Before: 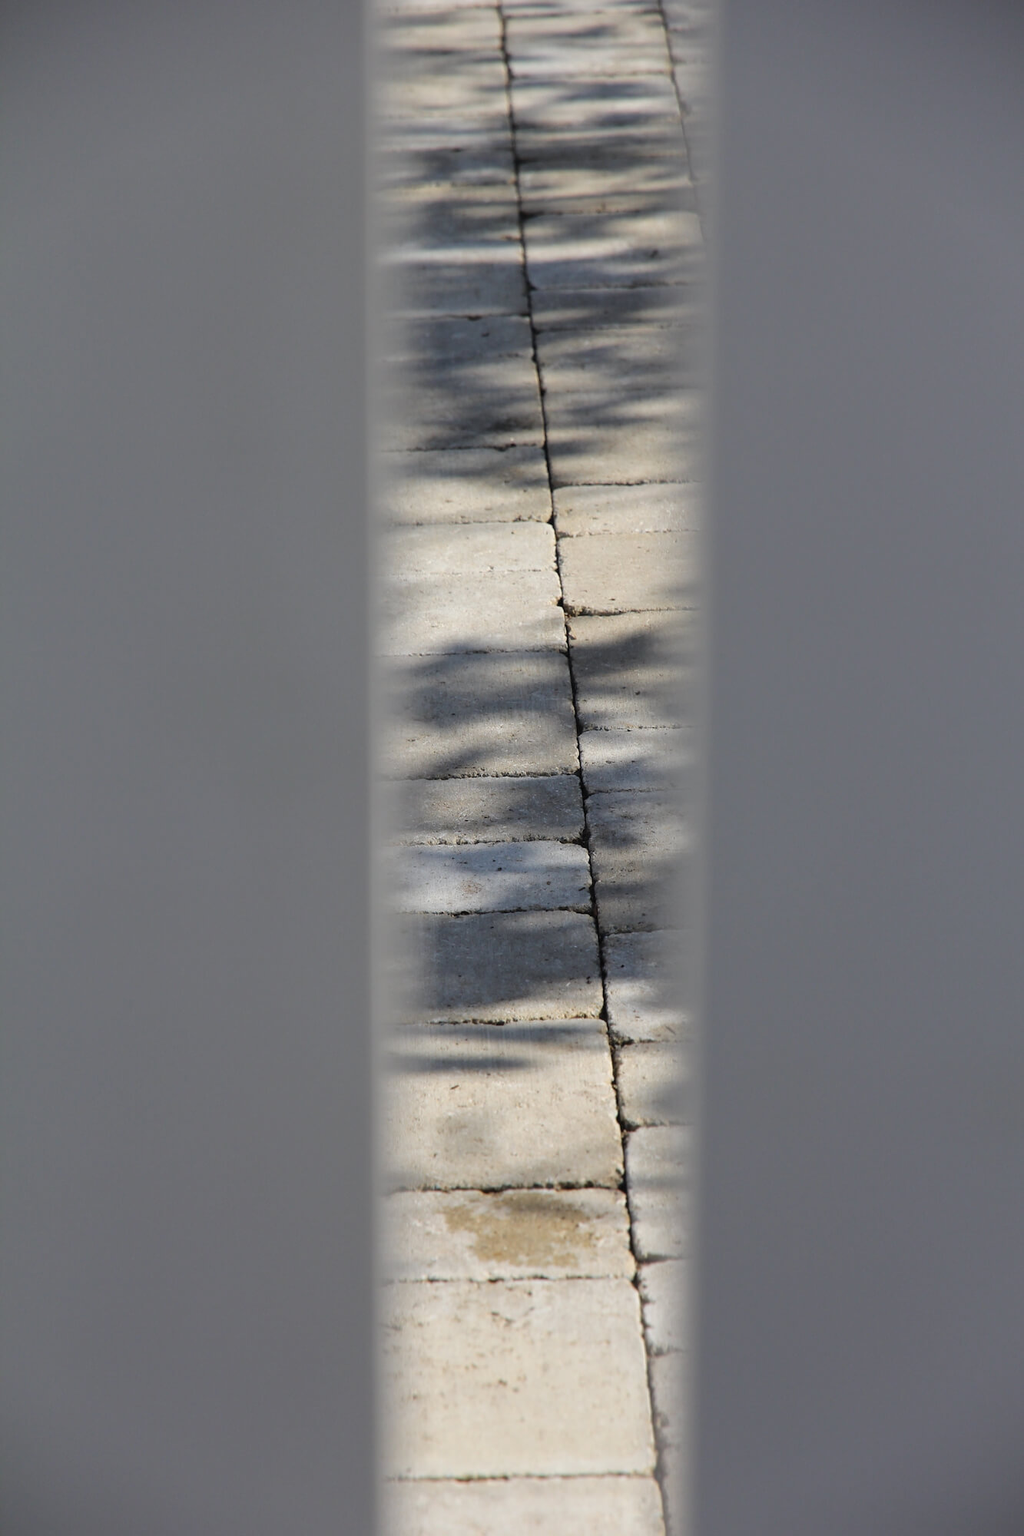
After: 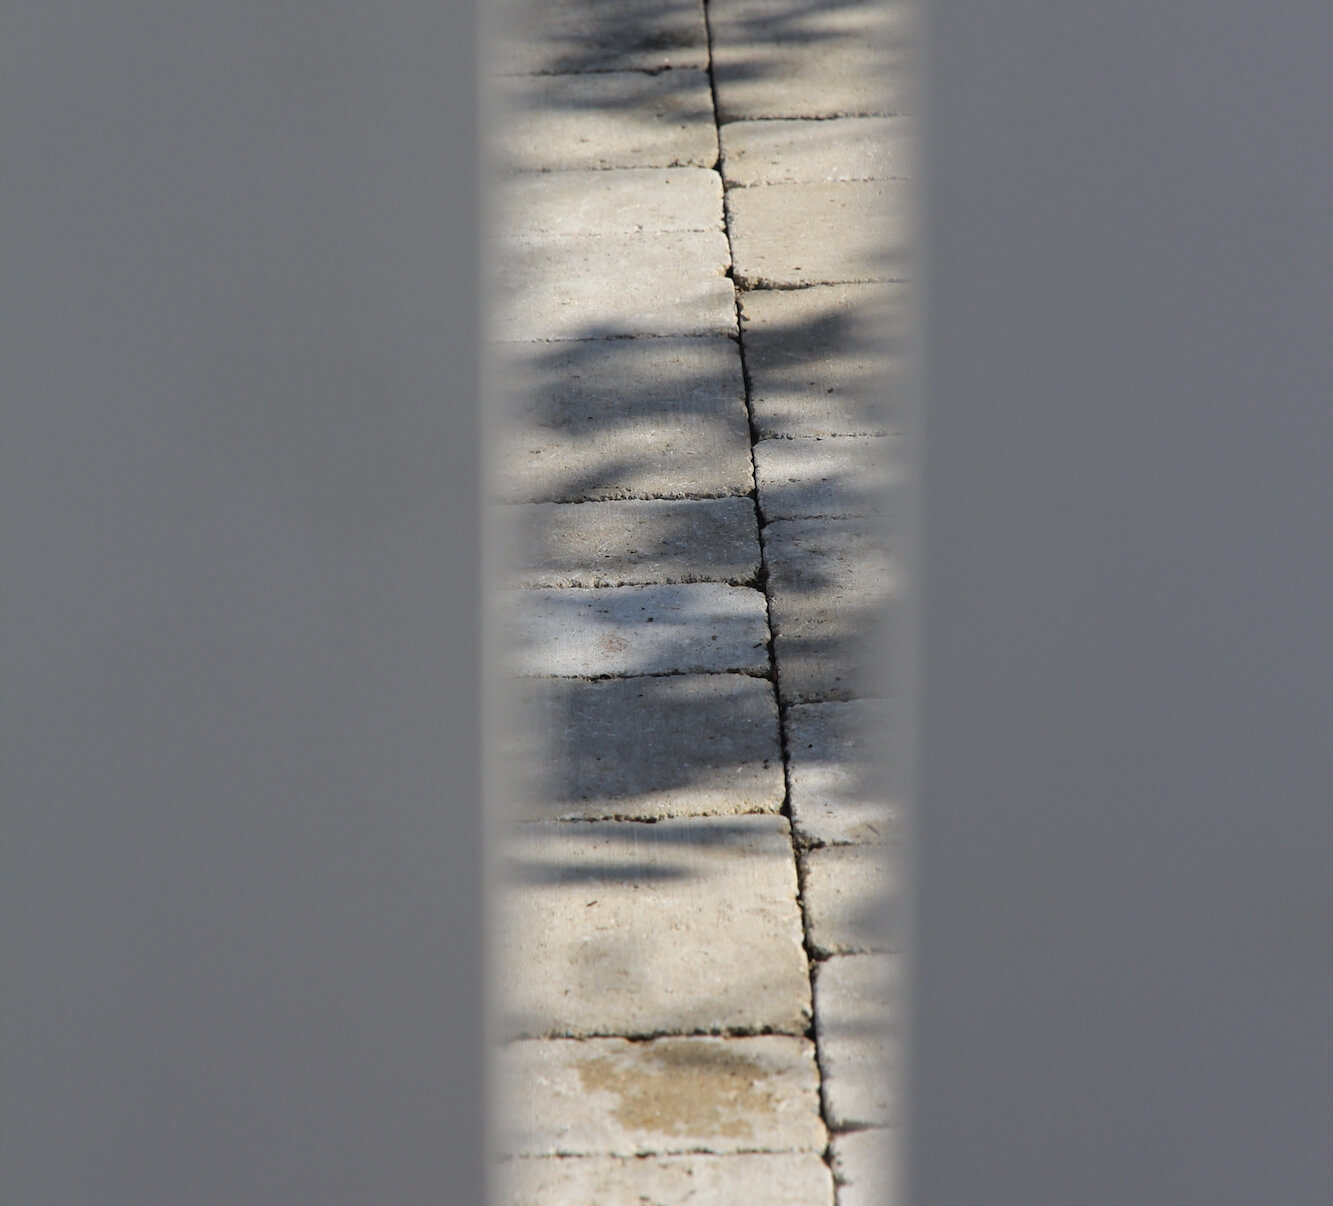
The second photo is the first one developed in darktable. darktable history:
crop and rotate: top 25.643%, bottom 14.026%
